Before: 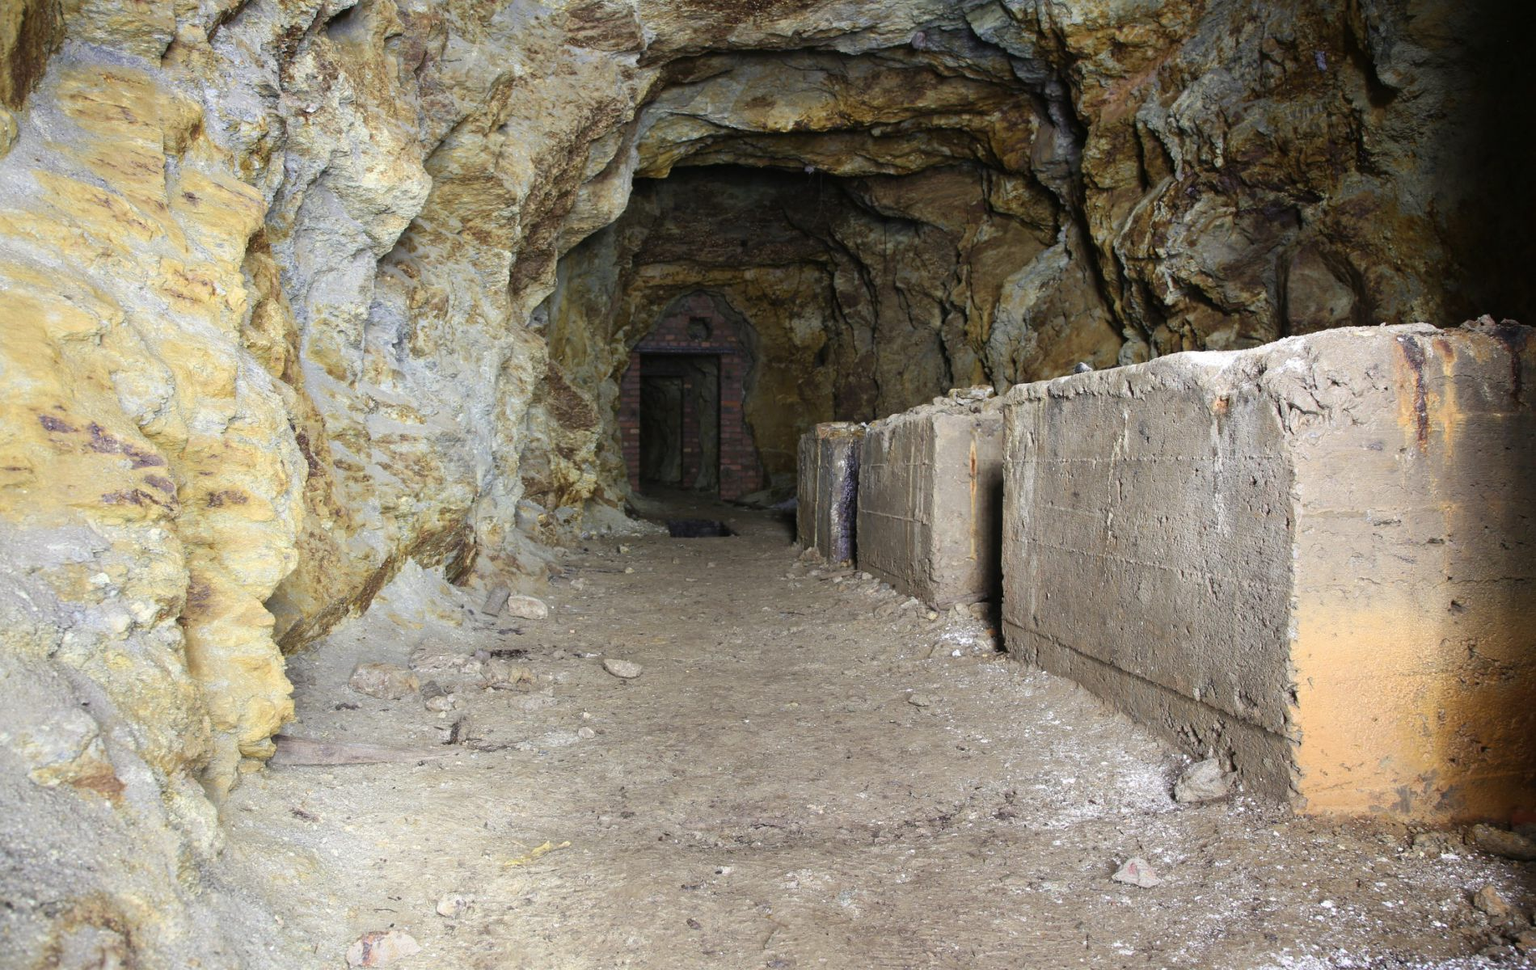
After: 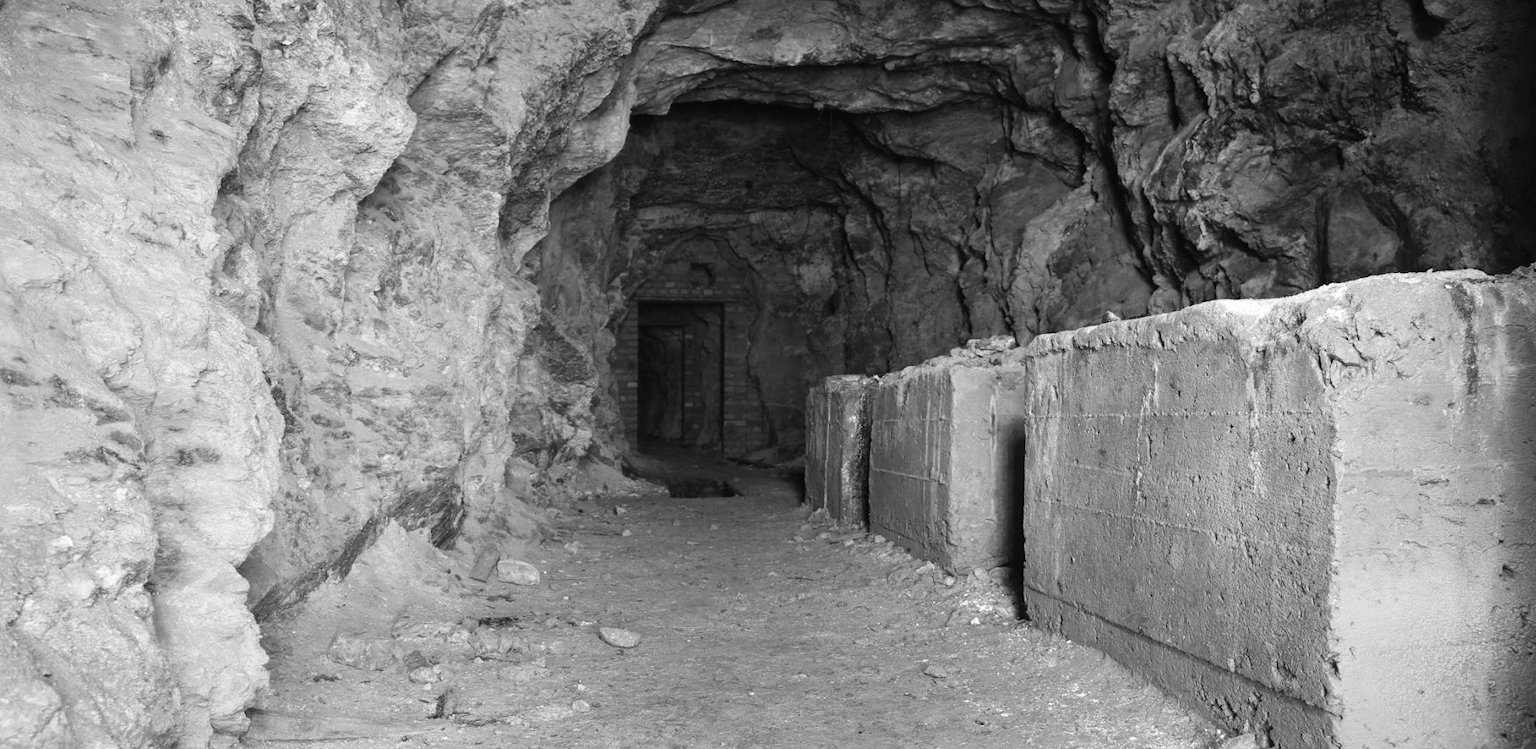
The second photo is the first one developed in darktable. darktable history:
color contrast: green-magenta contrast 0.8, blue-yellow contrast 1.1, unbound 0
monochrome: on, module defaults
crop: left 2.737%, top 7.287%, right 3.421%, bottom 20.179%
